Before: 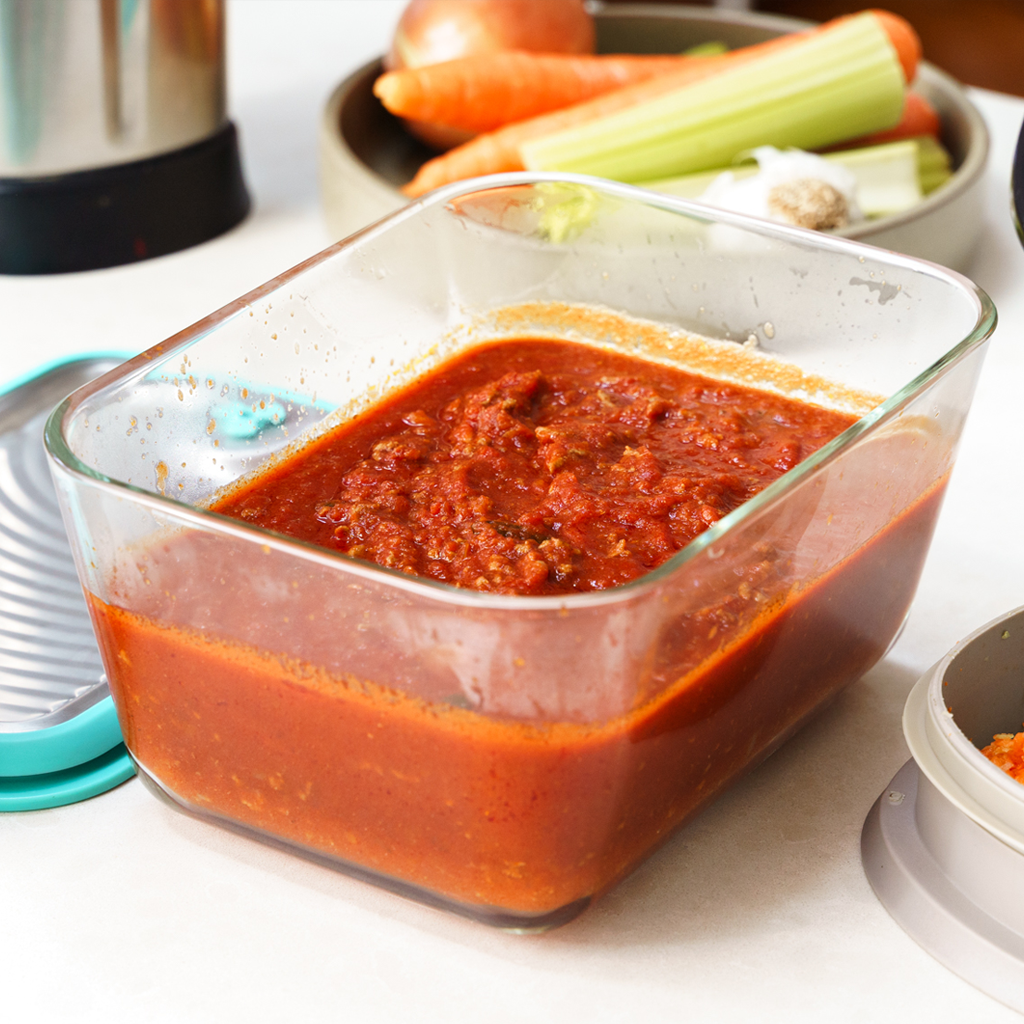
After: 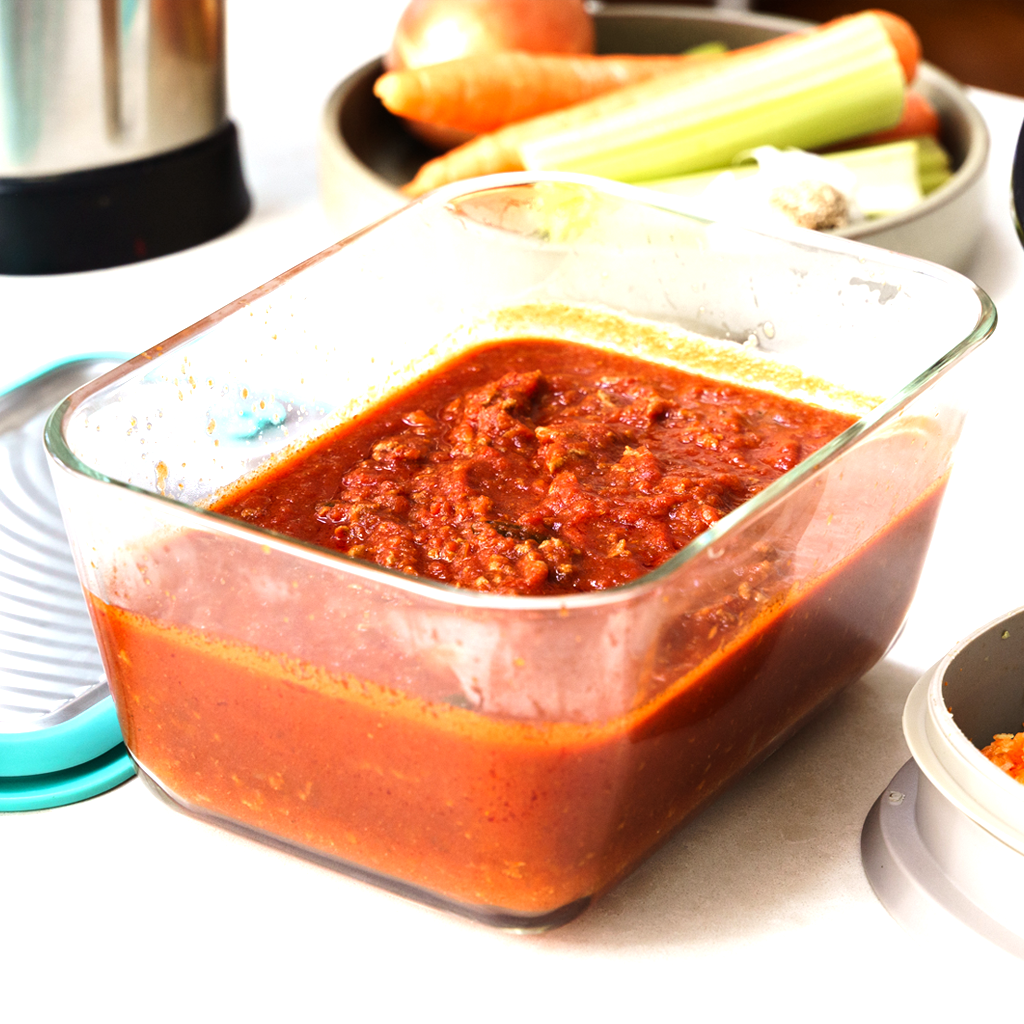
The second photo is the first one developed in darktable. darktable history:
tone equalizer: -8 EV -0.741 EV, -7 EV -0.712 EV, -6 EV -0.57 EV, -5 EV -0.393 EV, -3 EV 0.375 EV, -2 EV 0.6 EV, -1 EV 0.678 EV, +0 EV 0.743 EV, edges refinement/feathering 500, mask exposure compensation -1.57 EV, preserve details no
